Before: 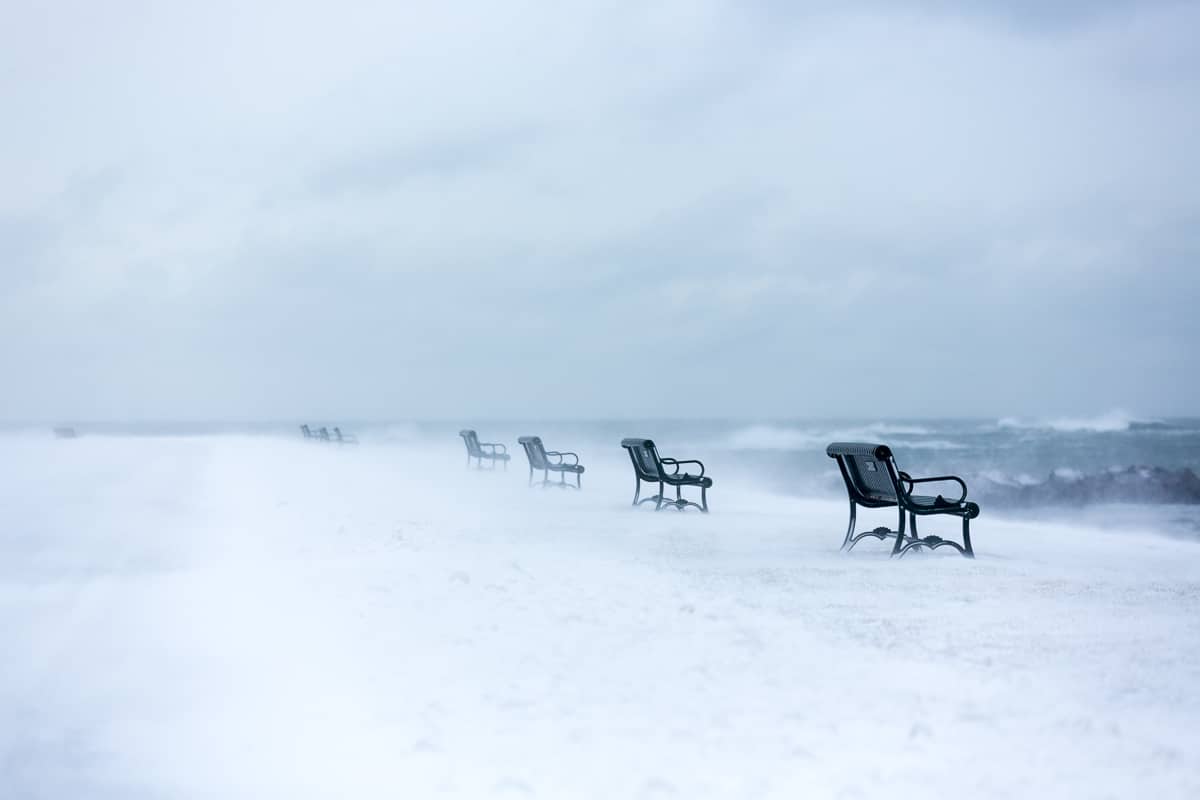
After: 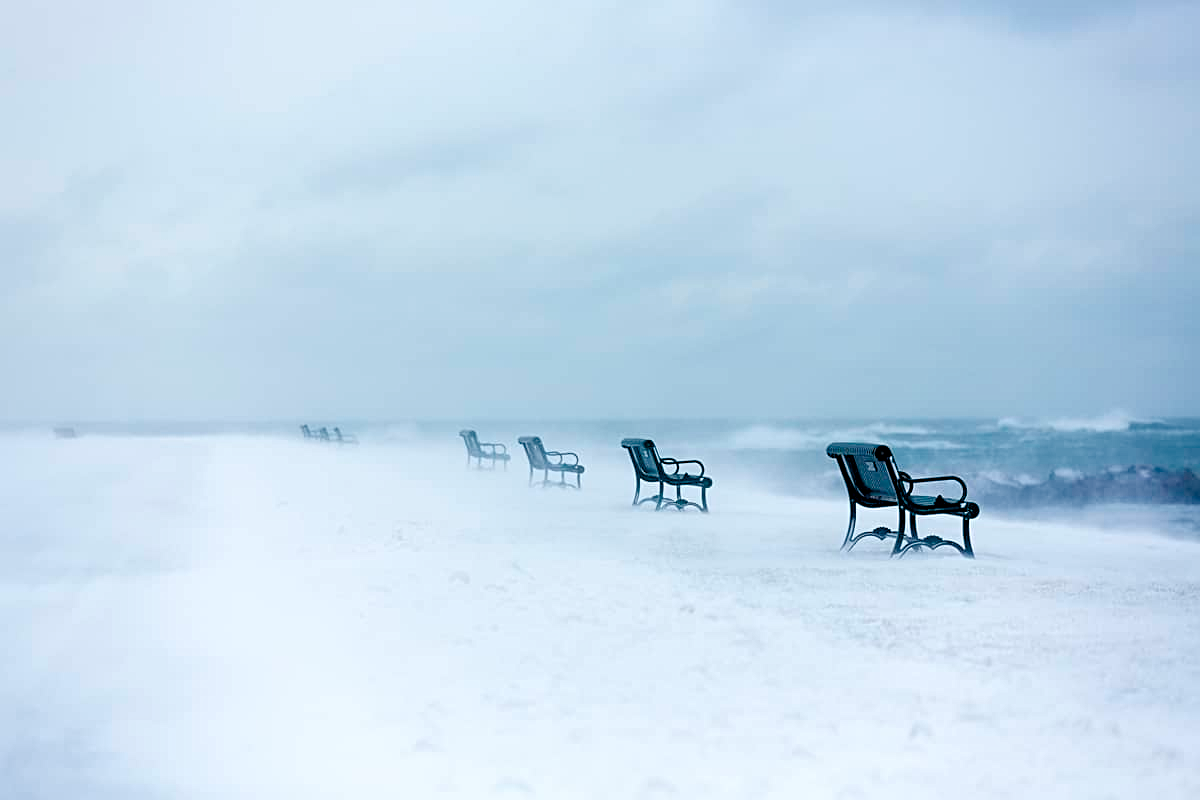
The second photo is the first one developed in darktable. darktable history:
color balance rgb: perceptual saturation grading › global saturation 20%, perceptual saturation grading › highlights -25%, perceptual saturation grading › shadows 50%
sharpen: radius 2.167, amount 0.381, threshold 0
